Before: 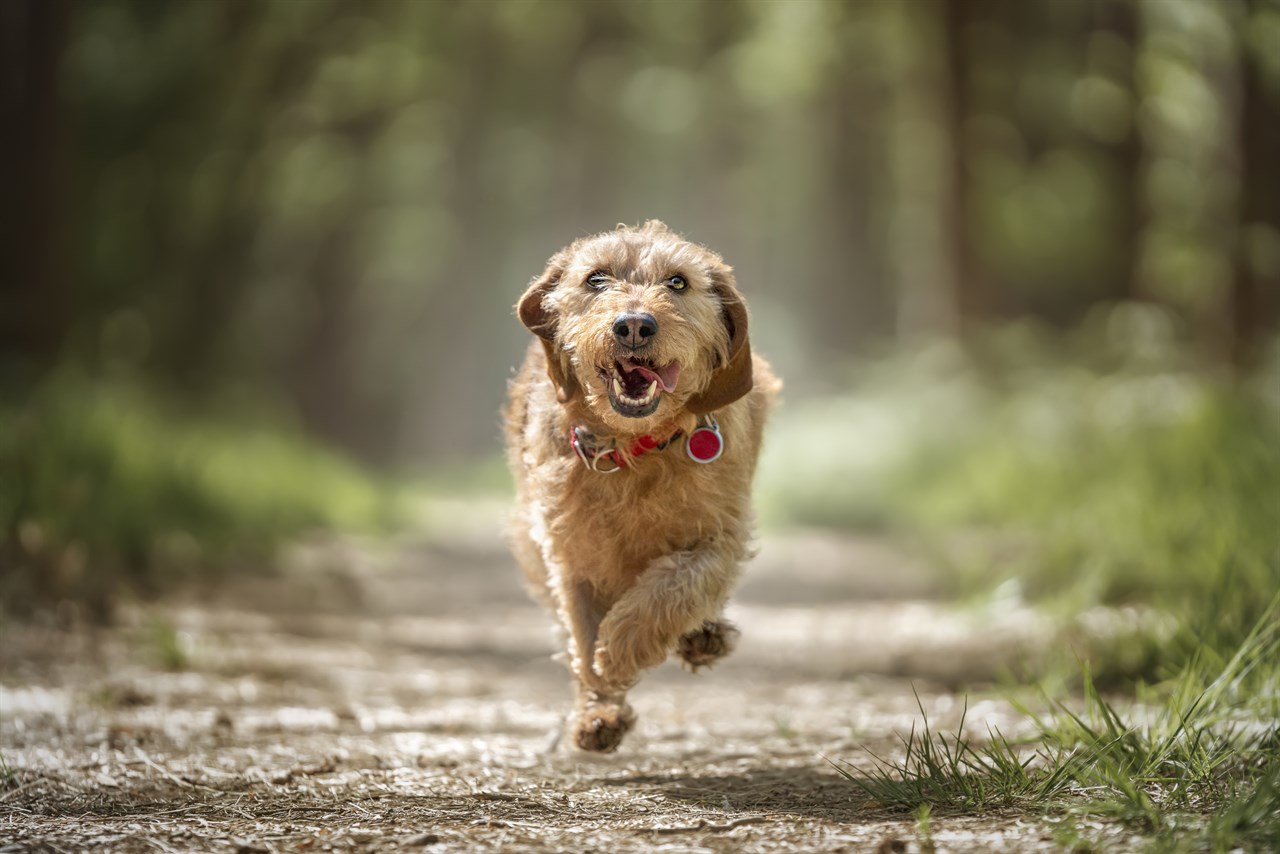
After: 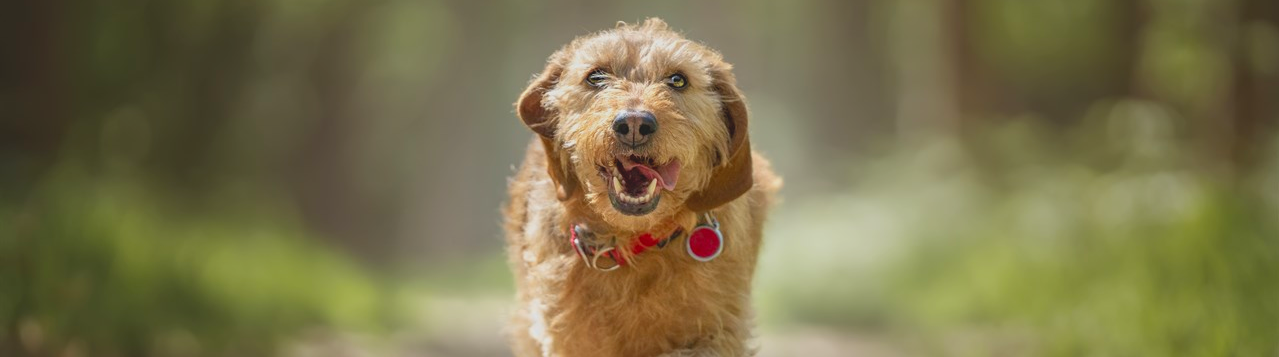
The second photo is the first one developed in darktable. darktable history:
contrast brightness saturation: contrast -0.19, saturation 0.19
crop and rotate: top 23.84%, bottom 34.294%
